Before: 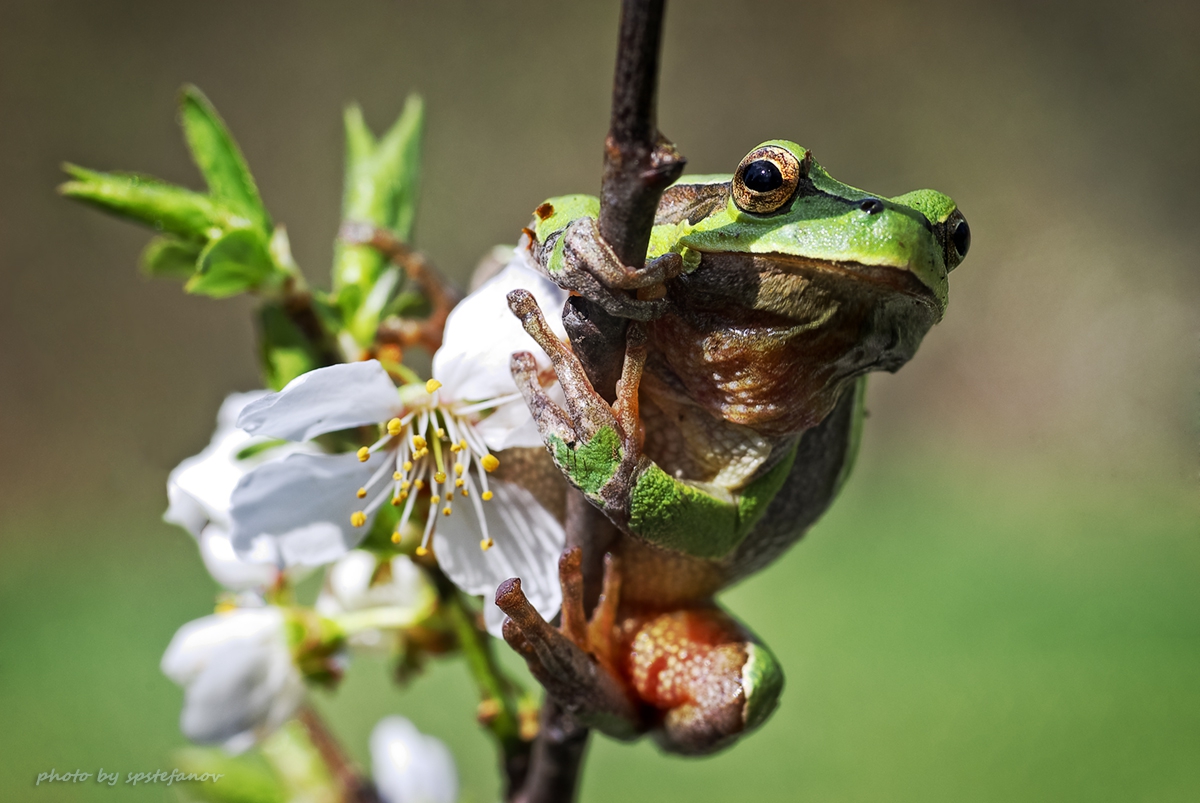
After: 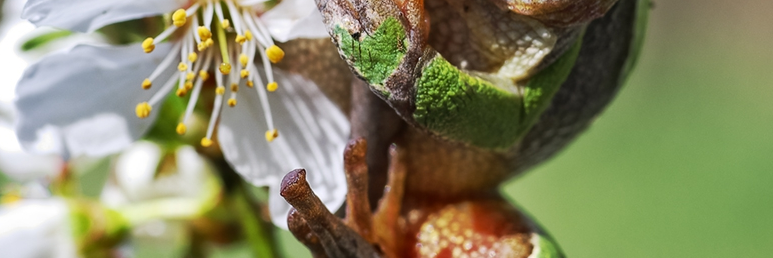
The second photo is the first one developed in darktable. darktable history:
crop: left 18%, top 50.986%, right 17.571%, bottom 16.875%
